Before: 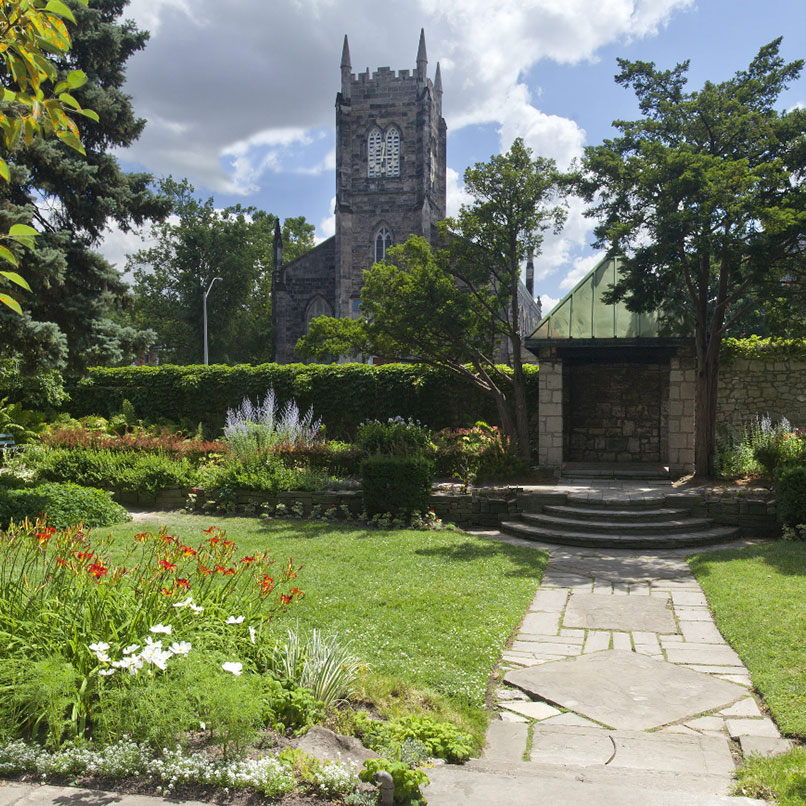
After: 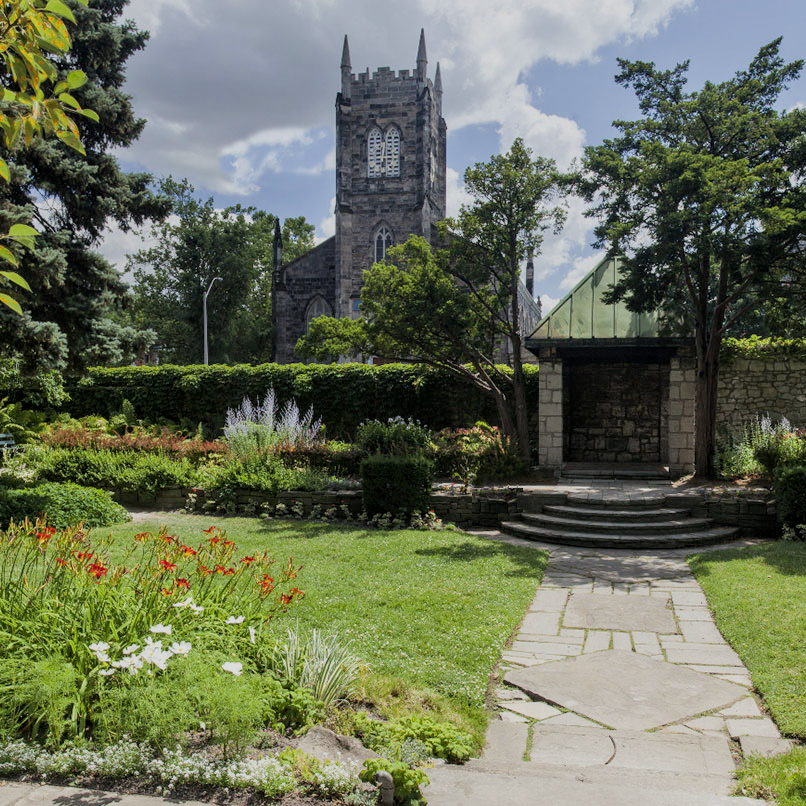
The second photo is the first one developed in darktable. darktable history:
local contrast: on, module defaults
filmic rgb: black relative exposure -7.65 EV, white relative exposure 4.56 EV, hardness 3.61
